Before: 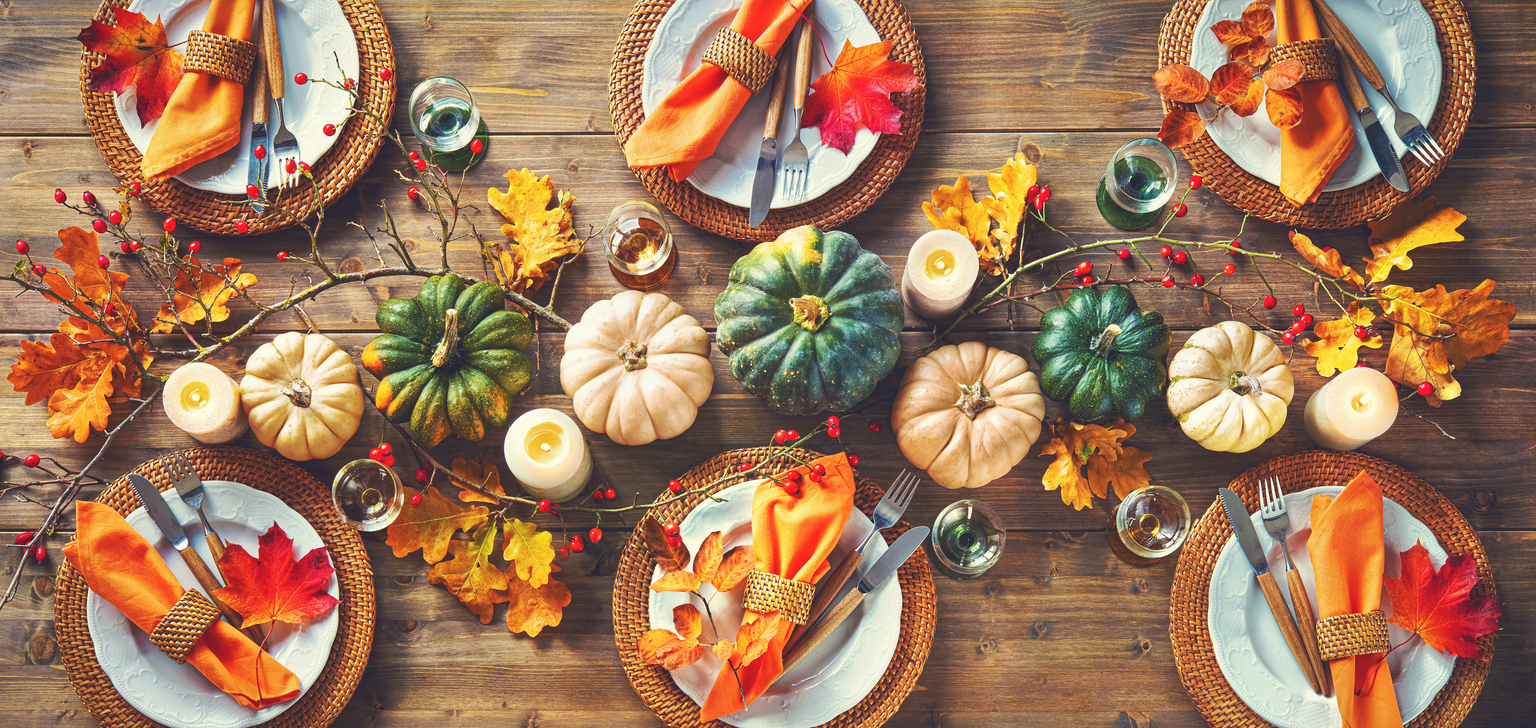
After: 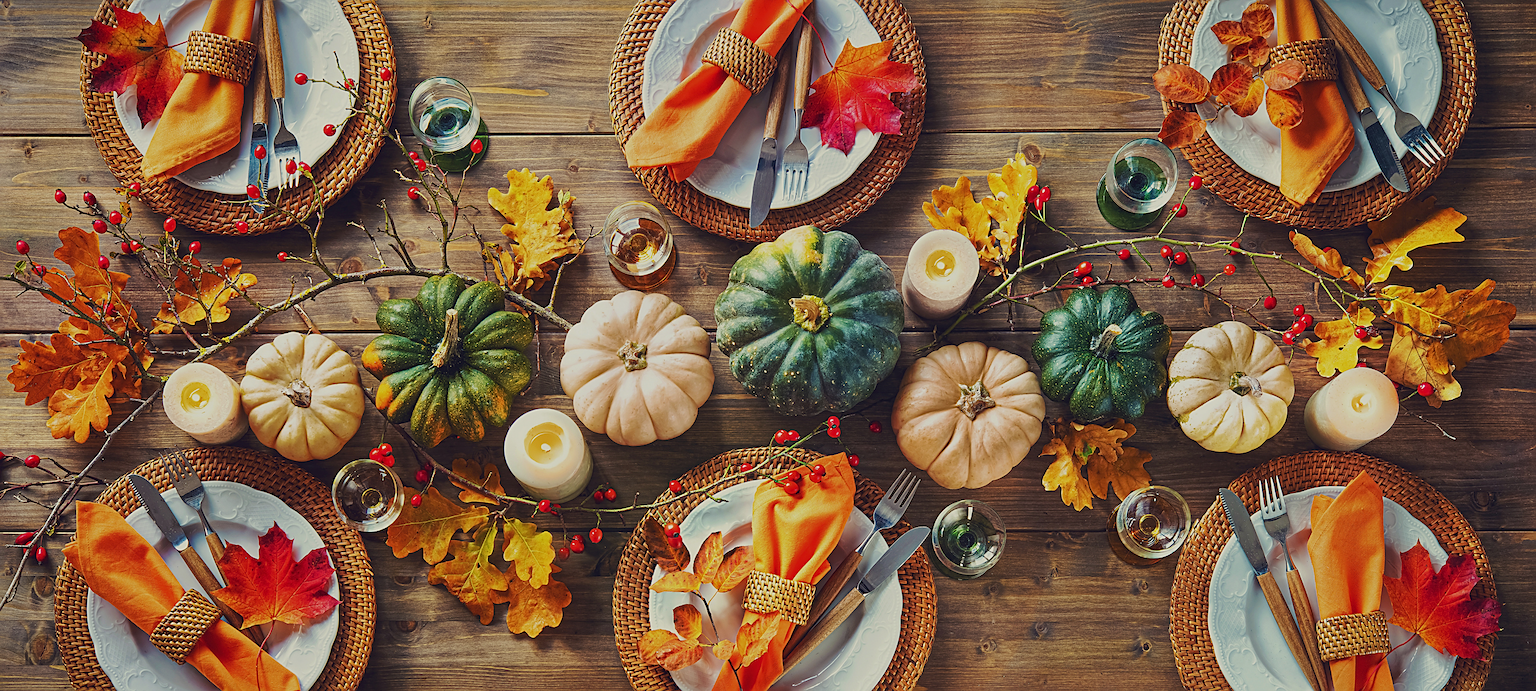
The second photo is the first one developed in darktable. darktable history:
crop and rotate: top 0%, bottom 5.097%
sharpen: on, module defaults
exposure: black level correction 0.009, exposure -0.637 EV, compensate highlight preservation false
